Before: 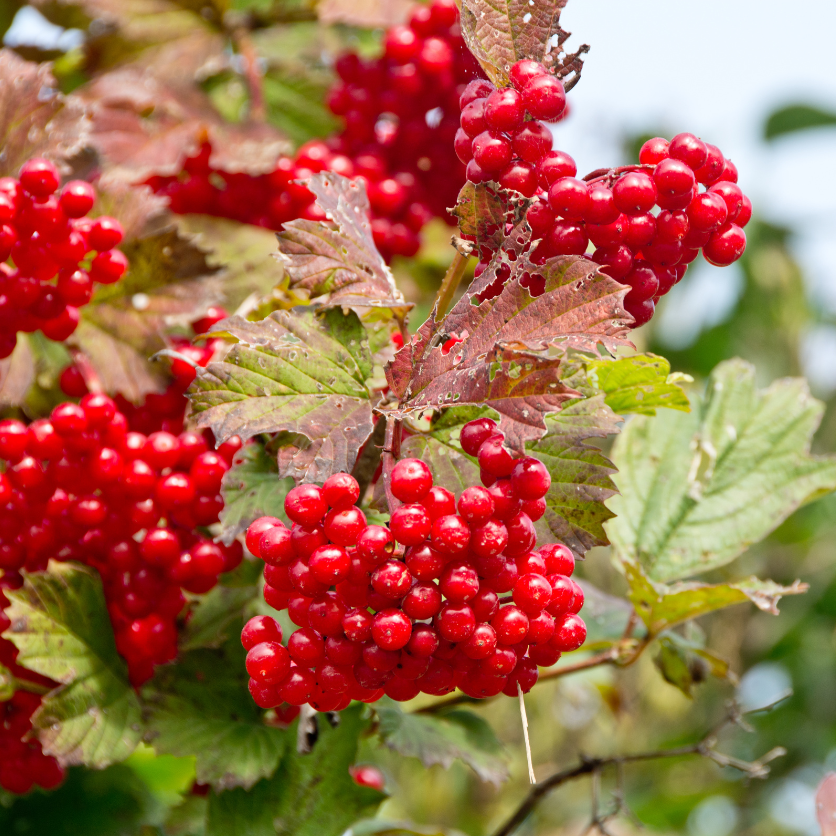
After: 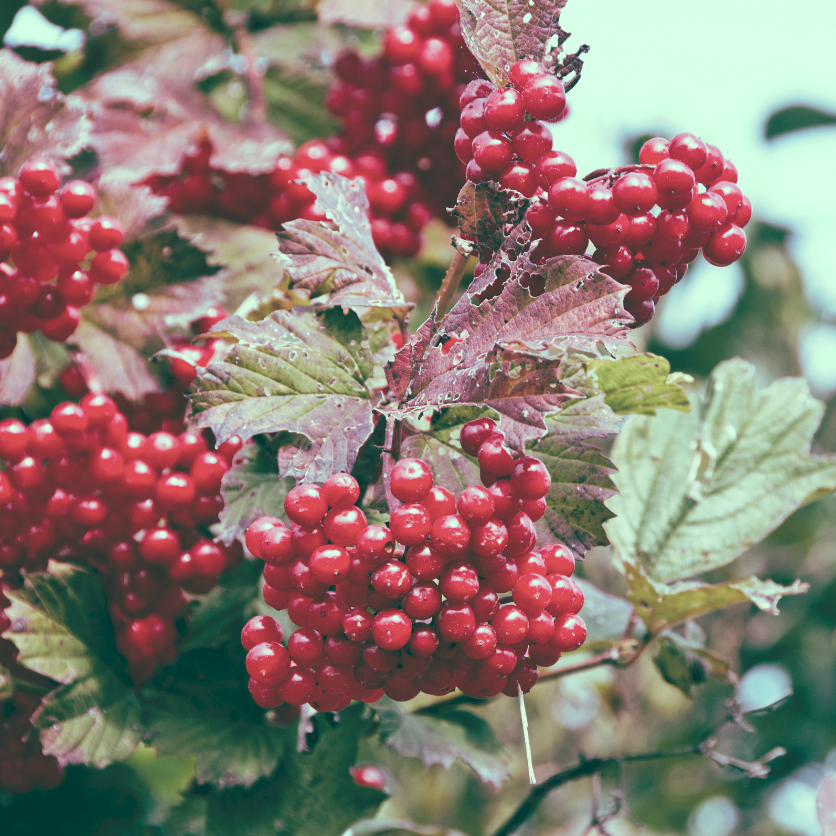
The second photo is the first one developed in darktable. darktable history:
tone curve: curves: ch0 [(0, 0) (0.003, 0.169) (0.011, 0.173) (0.025, 0.177) (0.044, 0.184) (0.069, 0.191) (0.1, 0.199) (0.136, 0.206) (0.177, 0.221) (0.224, 0.248) (0.277, 0.284) (0.335, 0.344) (0.399, 0.413) (0.468, 0.497) (0.543, 0.594) (0.623, 0.691) (0.709, 0.779) (0.801, 0.868) (0.898, 0.931) (1, 1)], preserve colors none
color look up table: target L [91.06, 97.59, 87.8, 86.09, 57.6, 60.14, 52.39, 53.56, 46.57, 39.9, 36.13, 17.63, 201.26, 65.5, 68.62, 64.28, 64.99, 56.59, 44.01, 42.68, 43.39, 39.91, 30.91, 20.22, 13.85, 3.494, 96.88, 79.79, 83.62, 75.74, 78.68, 60.63, 61.86, 52.32, 52.34, 46.41, 48.15, 46.43, 45.75, 30.58, 33.5, 15.86, 15.54, 6.835, 95.96, 78.48, 78.16, 55.32, 27.1], target a [-28.22, -36.57, -14.87, -36.68, -15.23, -17.59, -30.68, 0.729, -3.139, -17.35, -20.83, -52.37, 0, -1.569, -3.717, 20.51, 11.18, 33.04, 47.89, 44.85, 9.394, 17.73, -3.12, 3.989, -42.52, -10.4, -29.46, 1.137, 2.161, -4.27, 12.41, 1.643, 34.44, -2.866, 37.01, 25.22, 10.9, -6.786, 14.19, 17.62, 16.75, -45.76, -40.59, -19.63, -52.36, -24.24, -31.71, -25.17, -24.35], target b [34.55, 16.71, 16.81, 13.35, 29.44, 12.85, 23.2, 21.64, -4.035, 2.171, 9.24, -0.976, -0.001, 34.68, -3.117, 20.49, 9.955, 6.968, 5.515, 20.08, 5.706, 16.35, -6.419, -4.686, -0.551, -1.606, 14.31, -3.093, -5.701, -19.07, -14.81, -14.13, -13.11, -26.09, -29.83, -11.1, -34.07, -39.5, -57.5, -17.84, -40.33, -13.12, -24.96, -16.5, 11.4, -4.948, -13.85, -8.385, -14.33], num patches 49
